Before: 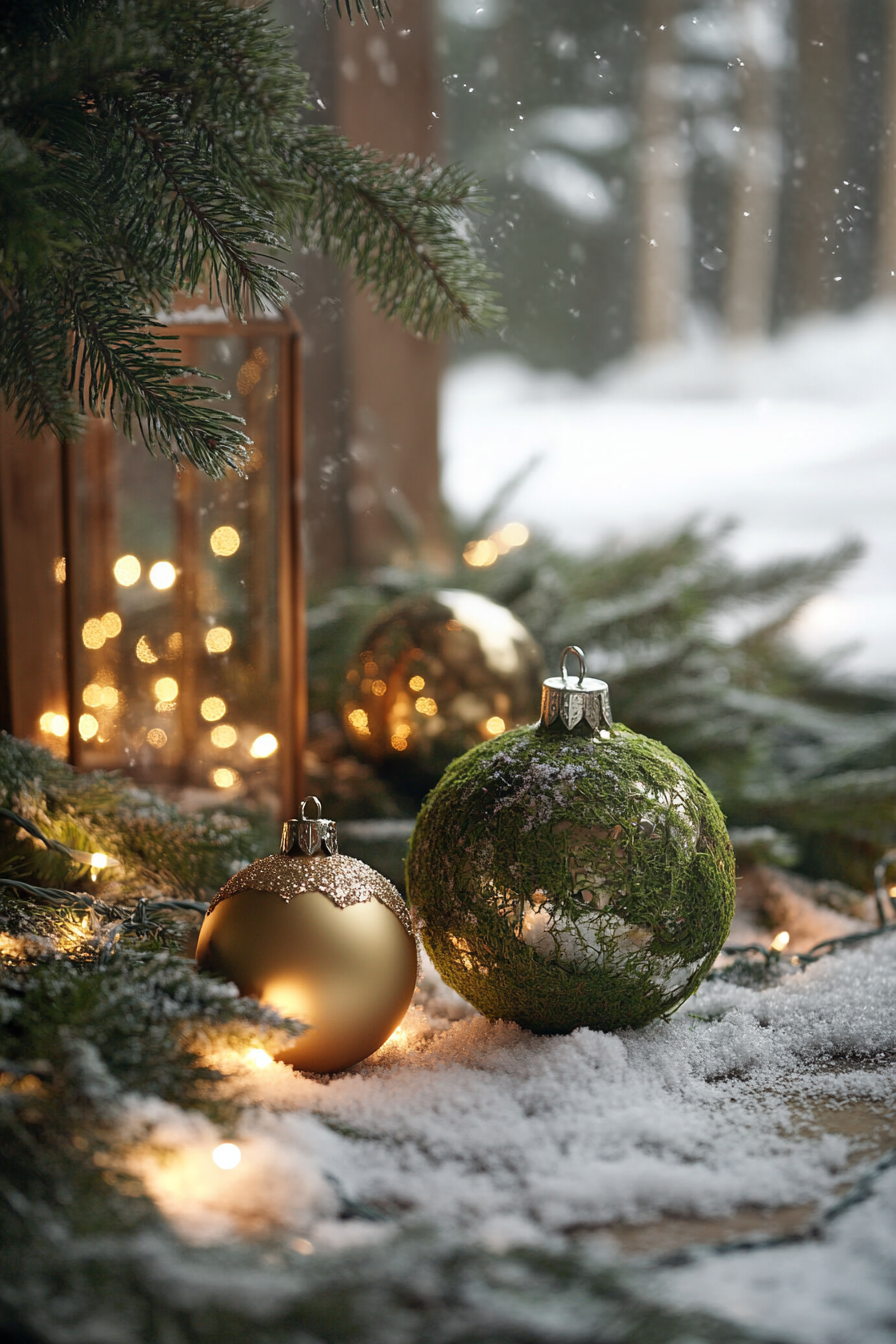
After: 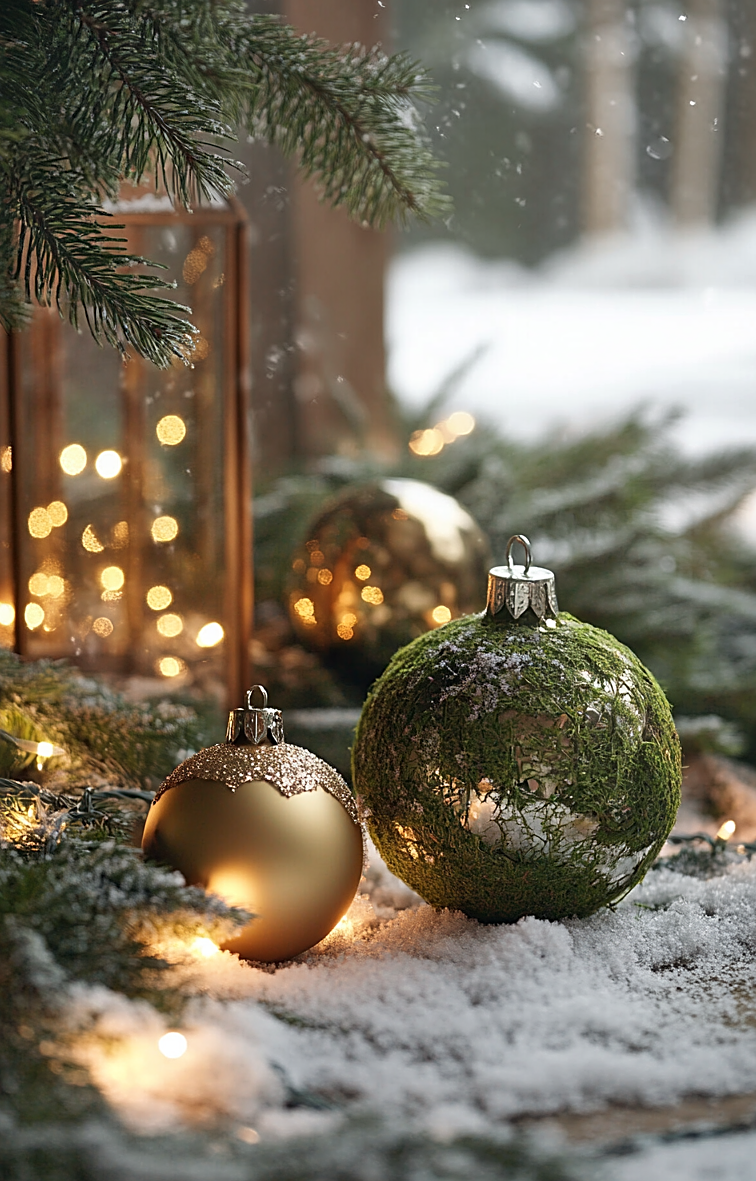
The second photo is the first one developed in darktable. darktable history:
sharpen: on, module defaults
crop: left 6.05%, top 8.271%, right 9.542%, bottom 3.85%
shadows and highlights: shadows 37.16, highlights -27.49, soften with gaussian
